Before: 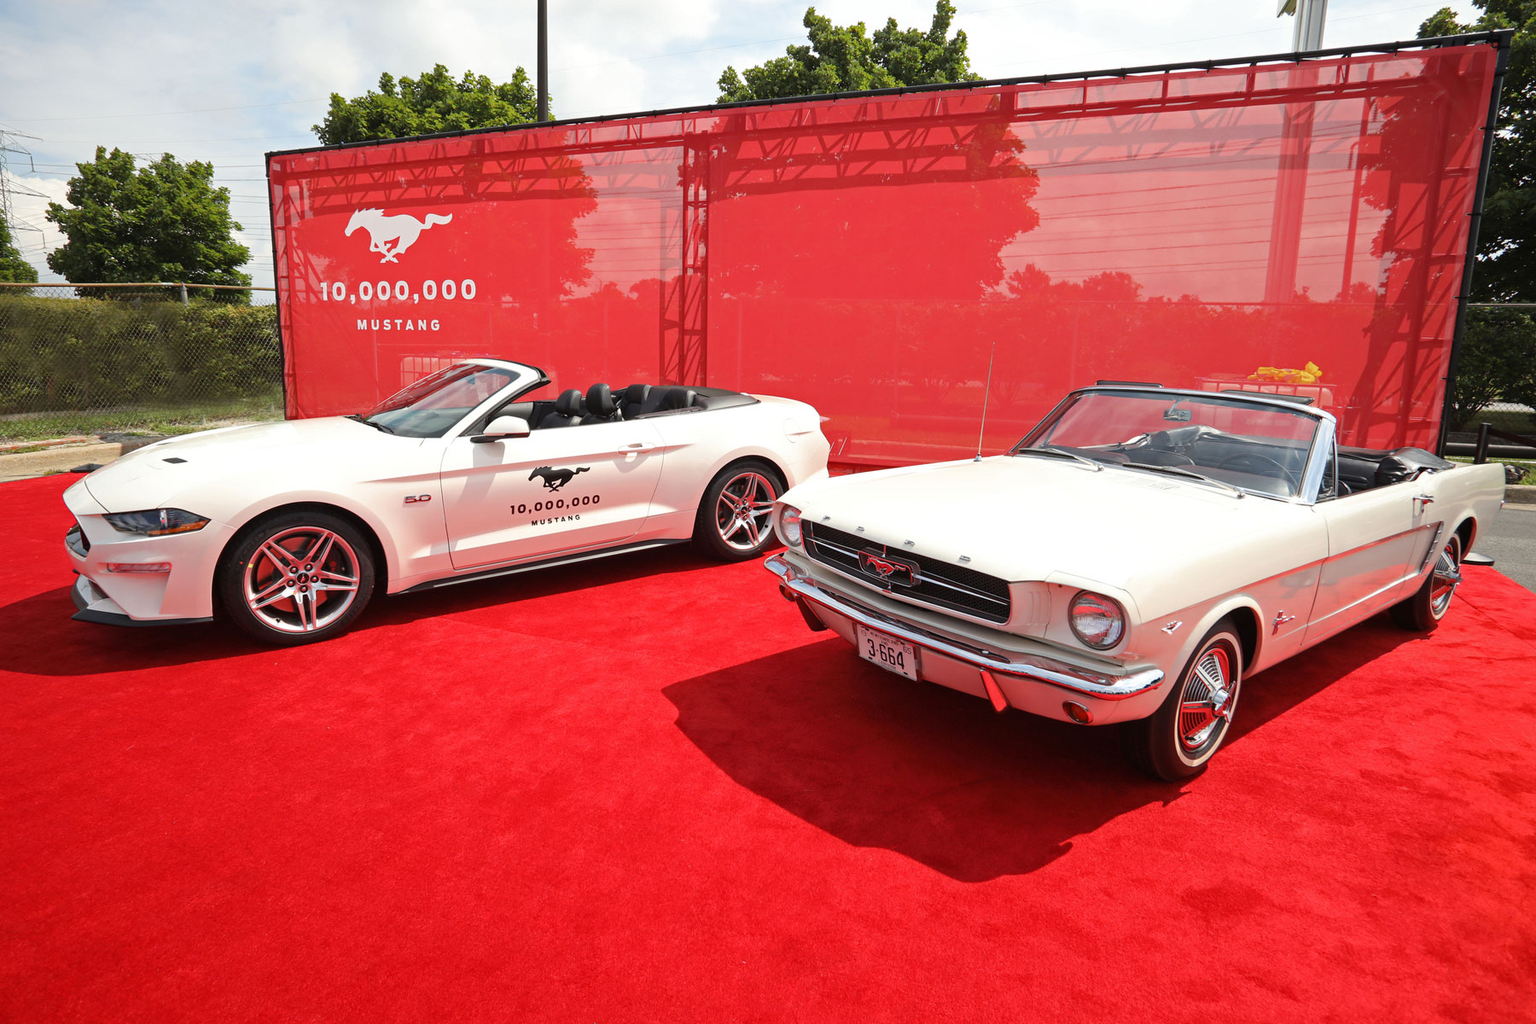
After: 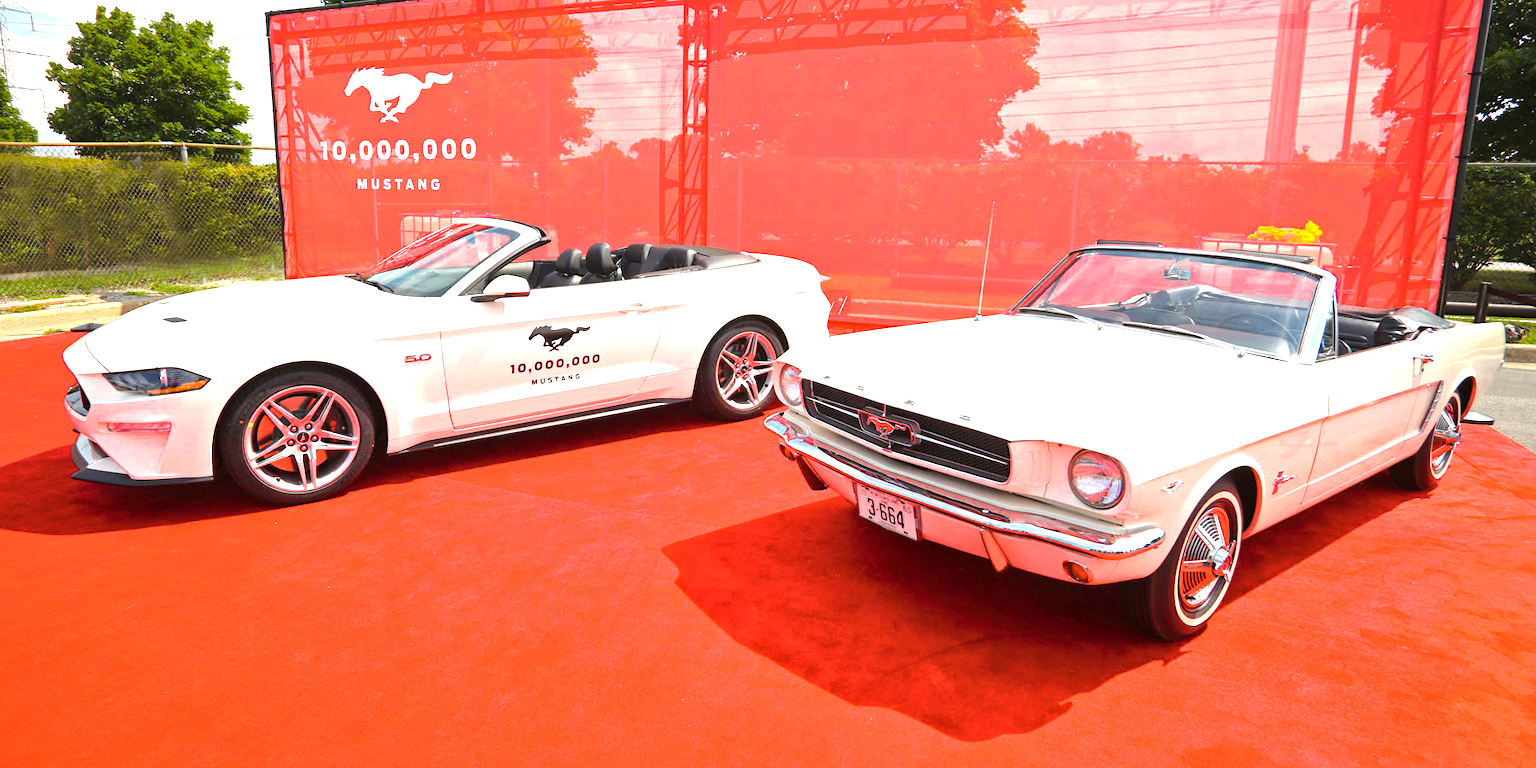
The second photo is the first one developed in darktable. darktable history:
local contrast: mode bilateral grid, contrast 20, coarseness 50, detail 120%, midtone range 0.2
color zones: curves: ch0 [(0, 0.465) (0.092, 0.596) (0.289, 0.464) (0.429, 0.453) (0.571, 0.464) (0.714, 0.455) (0.857, 0.462) (1, 0.465)]
crop: top 13.819%, bottom 11.169%
color balance rgb: perceptual saturation grading › global saturation 25%, perceptual brilliance grading › mid-tones 10%, perceptual brilliance grading › shadows 15%, global vibrance 20%
exposure: exposure 0.921 EV, compensate highlight preservation false
